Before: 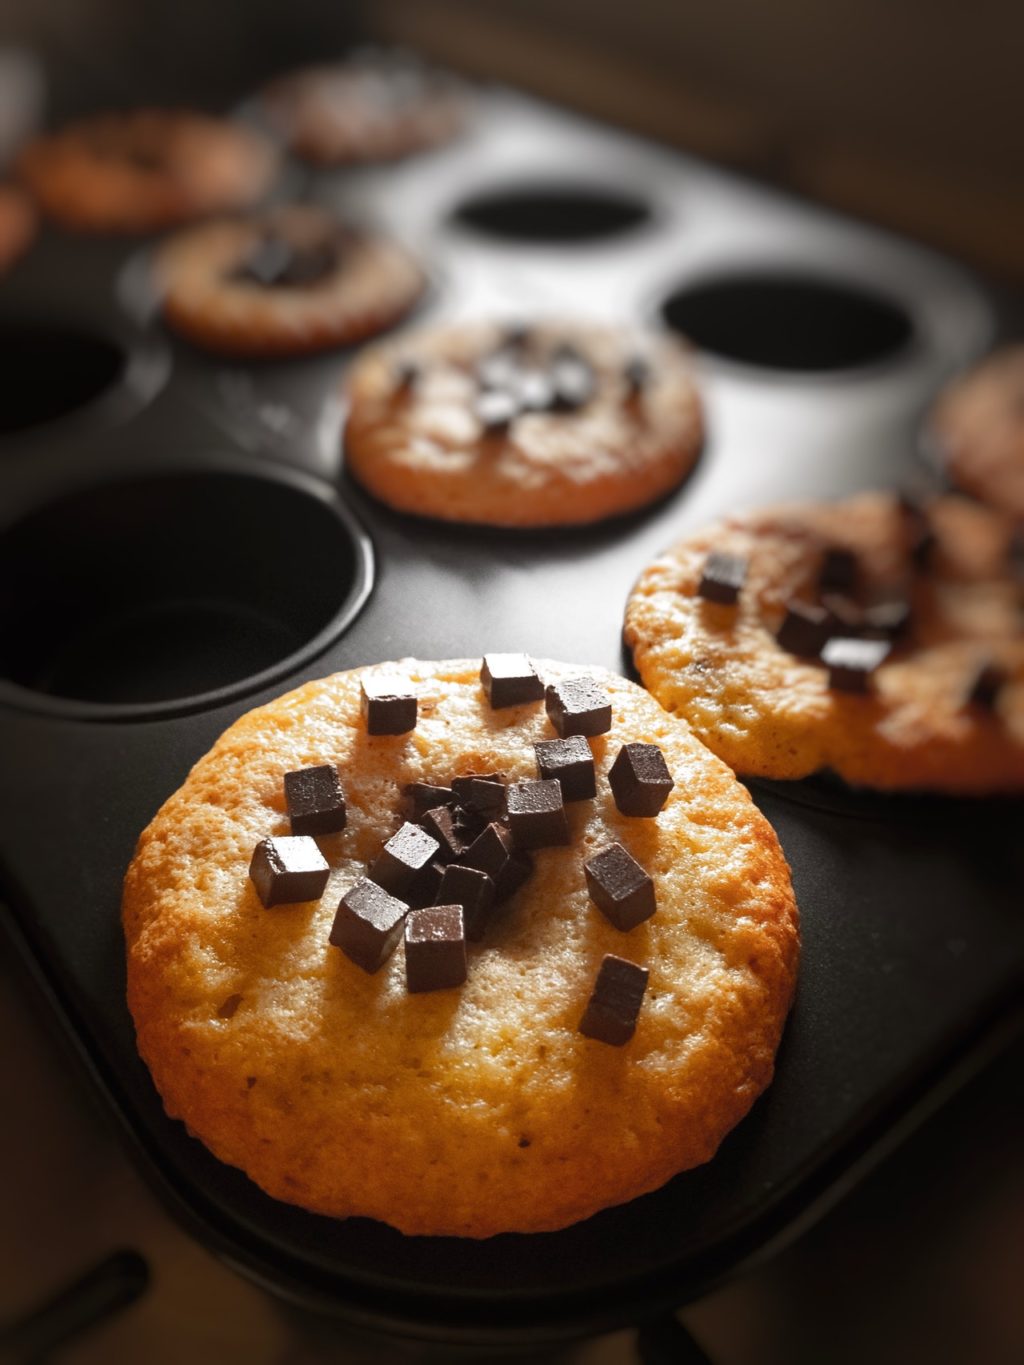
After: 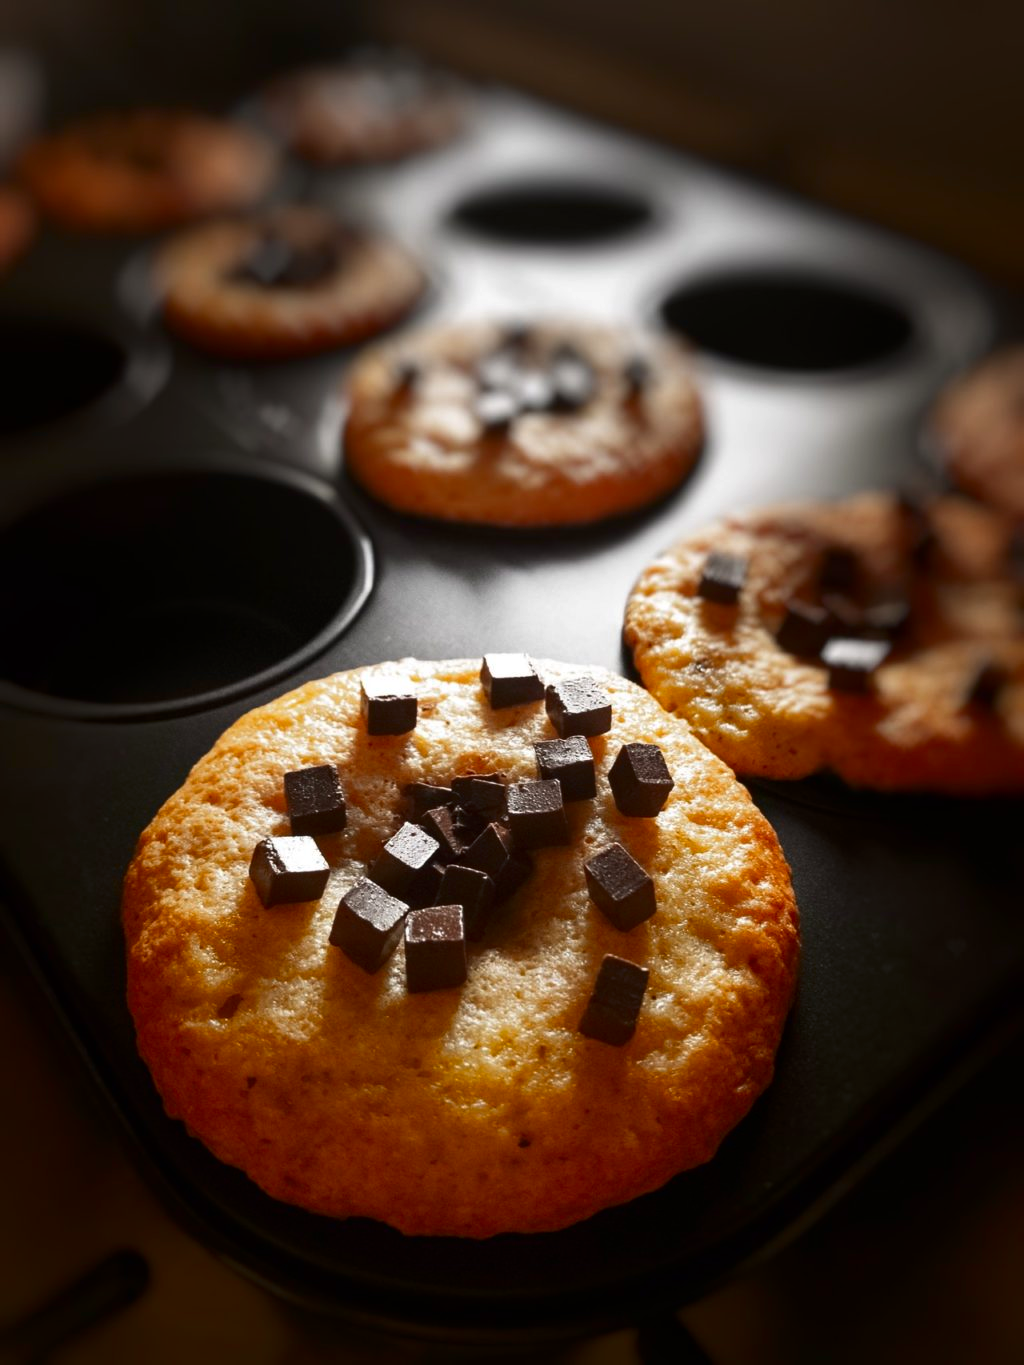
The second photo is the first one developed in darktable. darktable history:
contrast brightness saturation: contrast 0.07, brightness -0.14, saturation 0.11
